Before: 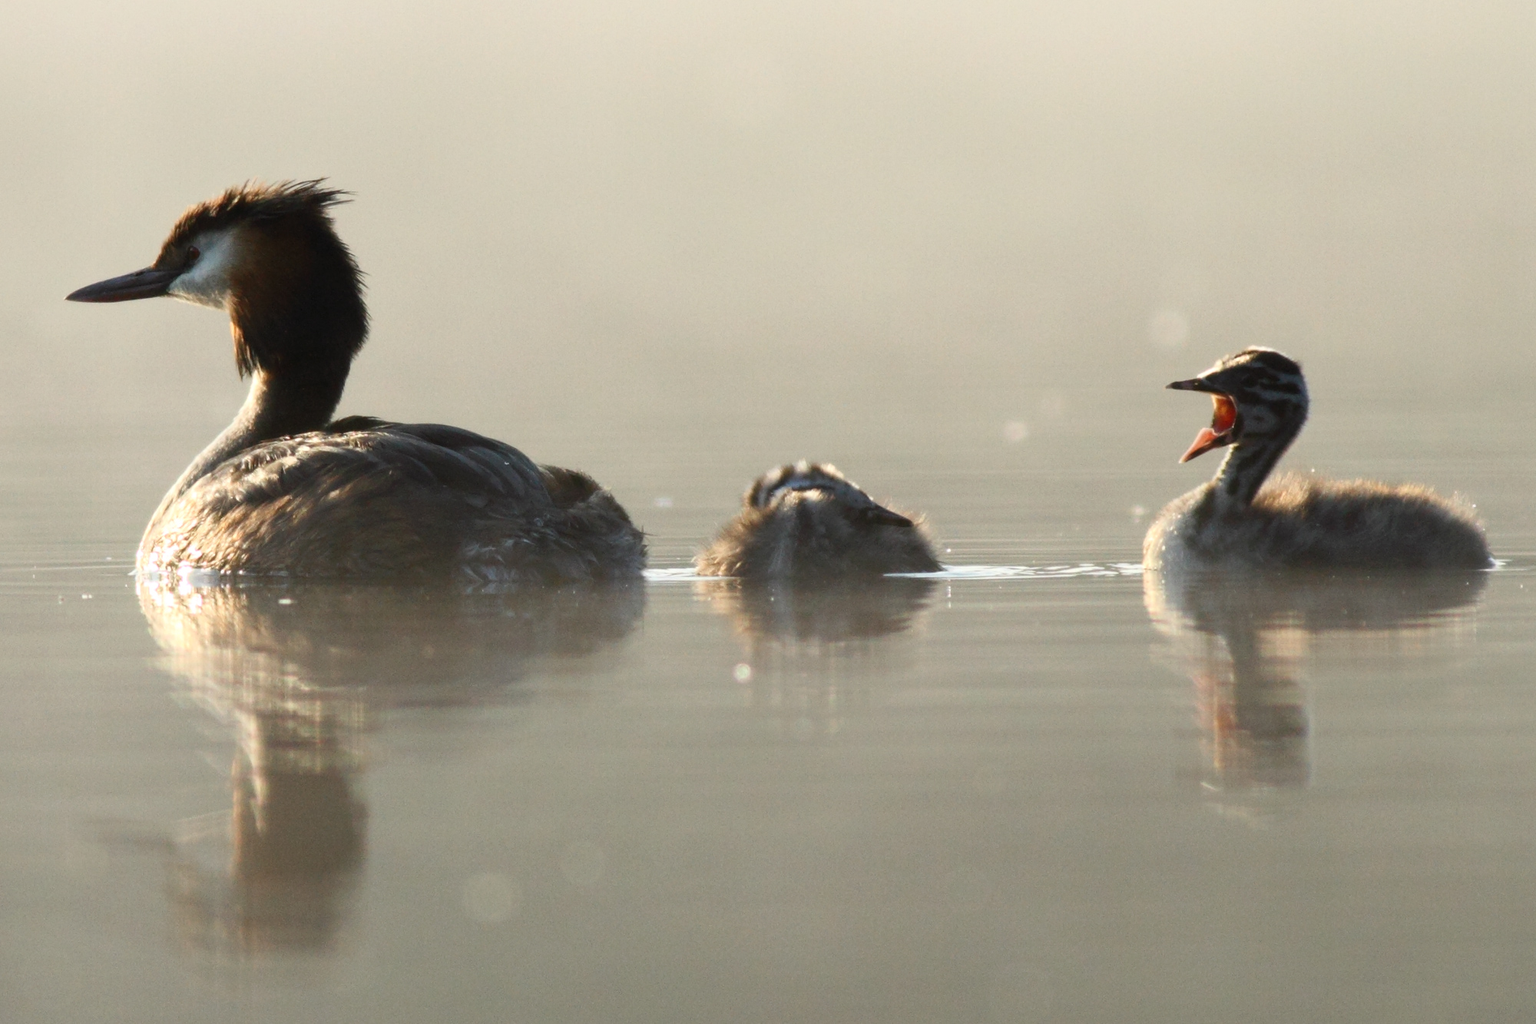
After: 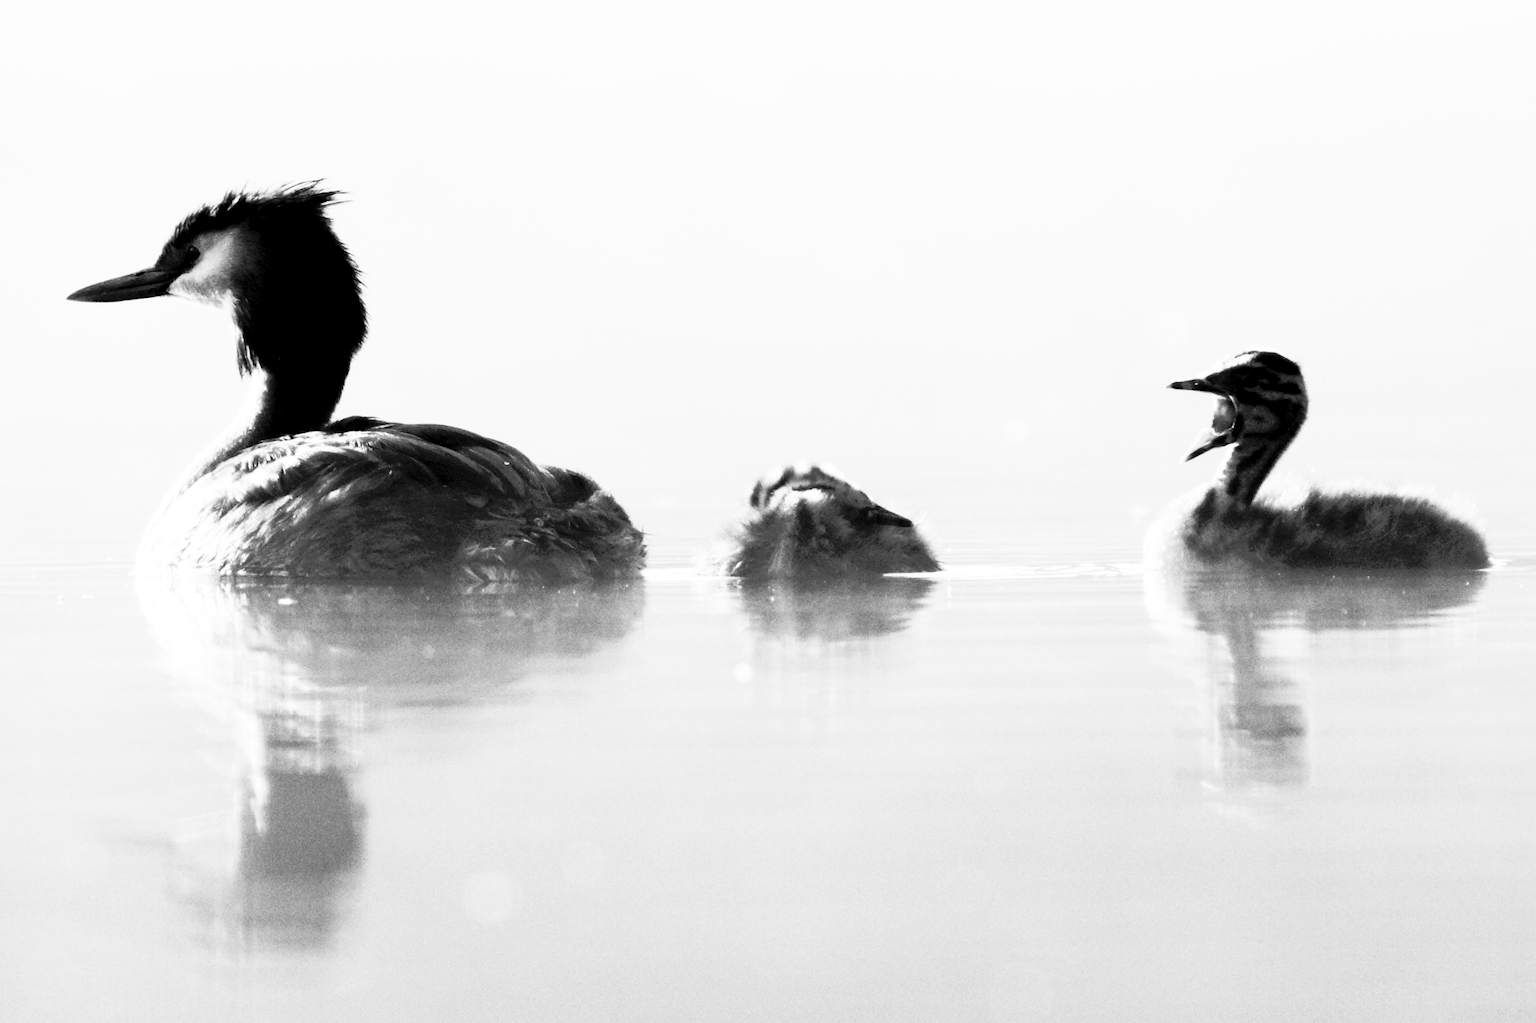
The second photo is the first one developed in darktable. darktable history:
color zones: curves: ch0 [(0, 0.352) (0.143, 0.407) (0.286, 0.386) (0.429, 0.431) (0.571, 0.829) (0.714, 0.853) (0.857, 0.833) (1, 0.352)]; ch1 [(0, 0.604) (0.072, 0.726) (0.096, 0.608) (0.205, 0.007) (0.571, -0.006) (0.839, -0.013) (0.857, -0.012) (1, 0.604)]
tone equalizer: on, module defaults
tone curve: curves: ch0 [(0, 0) (0.105, 0.044) (0.195, 0.128) (0.283, 0.283) (0.384, 0.404) (0.485, 0.531) (0.635, 0.7) (0.832, 0.858) (1, 0.977)]; ch1 [(0, 0) (0.161, 0.092) (0.35, 0.33) (0.379, 0.401) (0.448, 0.478) (0.498, 0.503) (0.531, 0.537) (0.586, 0.563) (0.687, 0.648) (1, 1)]; ch2 [(0, 0) (0.359, 0.372) (0.437, 0.437) (0.483, 0.484) (0.53, 0.515) (0.556, 0.553) (0.635, 0.589) (1, 1)], color space Lab, independent channels, preserve colors none
rgb levels: levels [[0.013, 0.434, 0.89], [0, 0.5, 1], [0, 0.5, 1]]
exposure: exposure -0.048 EV, compensate highlight preservation false
monochrome: a 32, b 64, size 2.3, highlights 1
contrast brightness saturation: contrast 0.53, brightness 0.47, saturation -1
